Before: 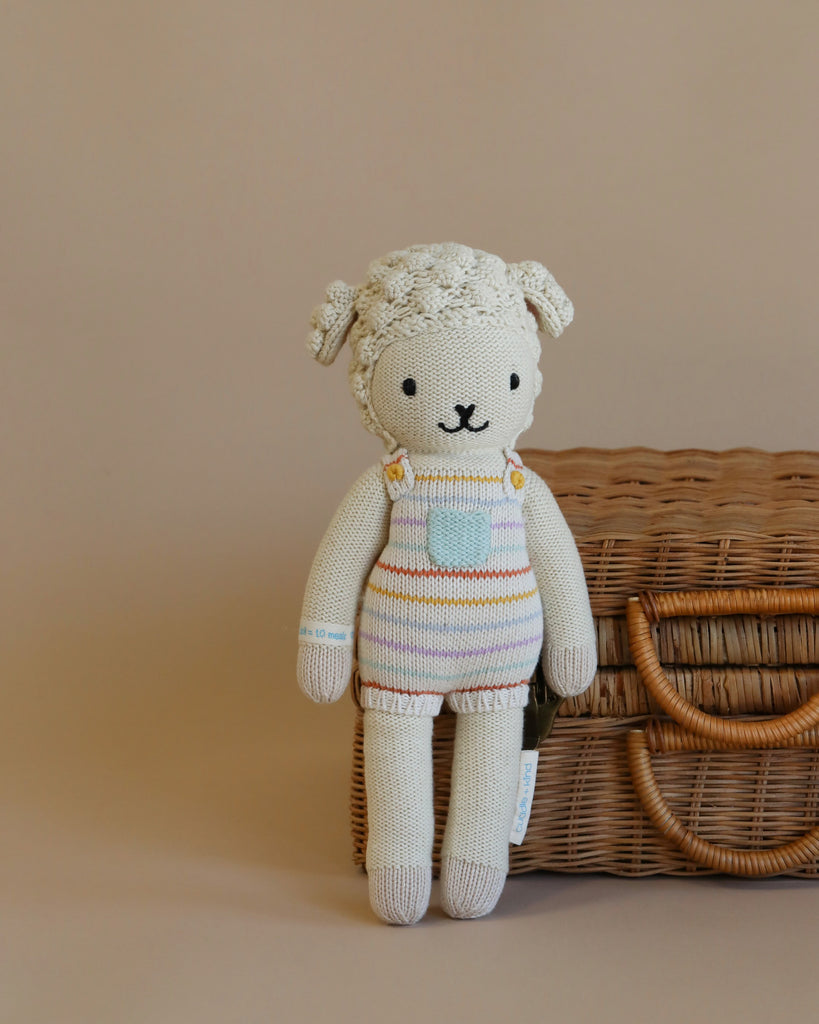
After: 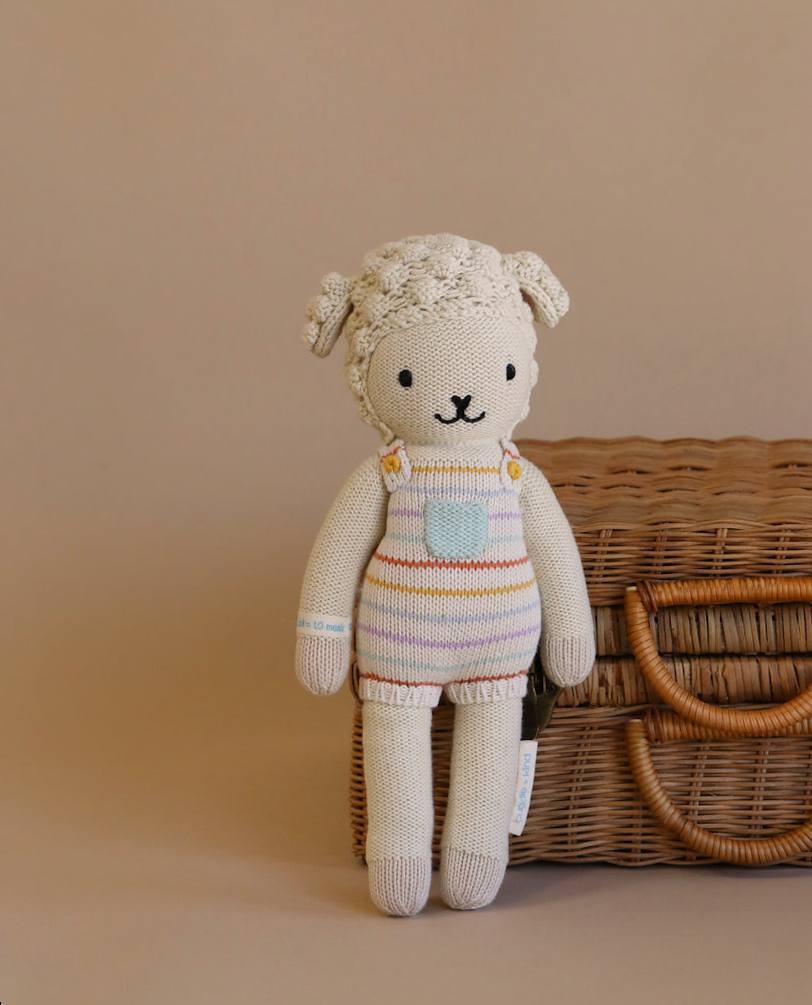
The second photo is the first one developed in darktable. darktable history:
rotate and perspective: rotation -0.45°, automatic cropping original format, crop left 0.008, crop right 0.992, crop top 0.012, crop bottom 0.988
color correction: highlights a* 5.81, highlights b* 4.84
